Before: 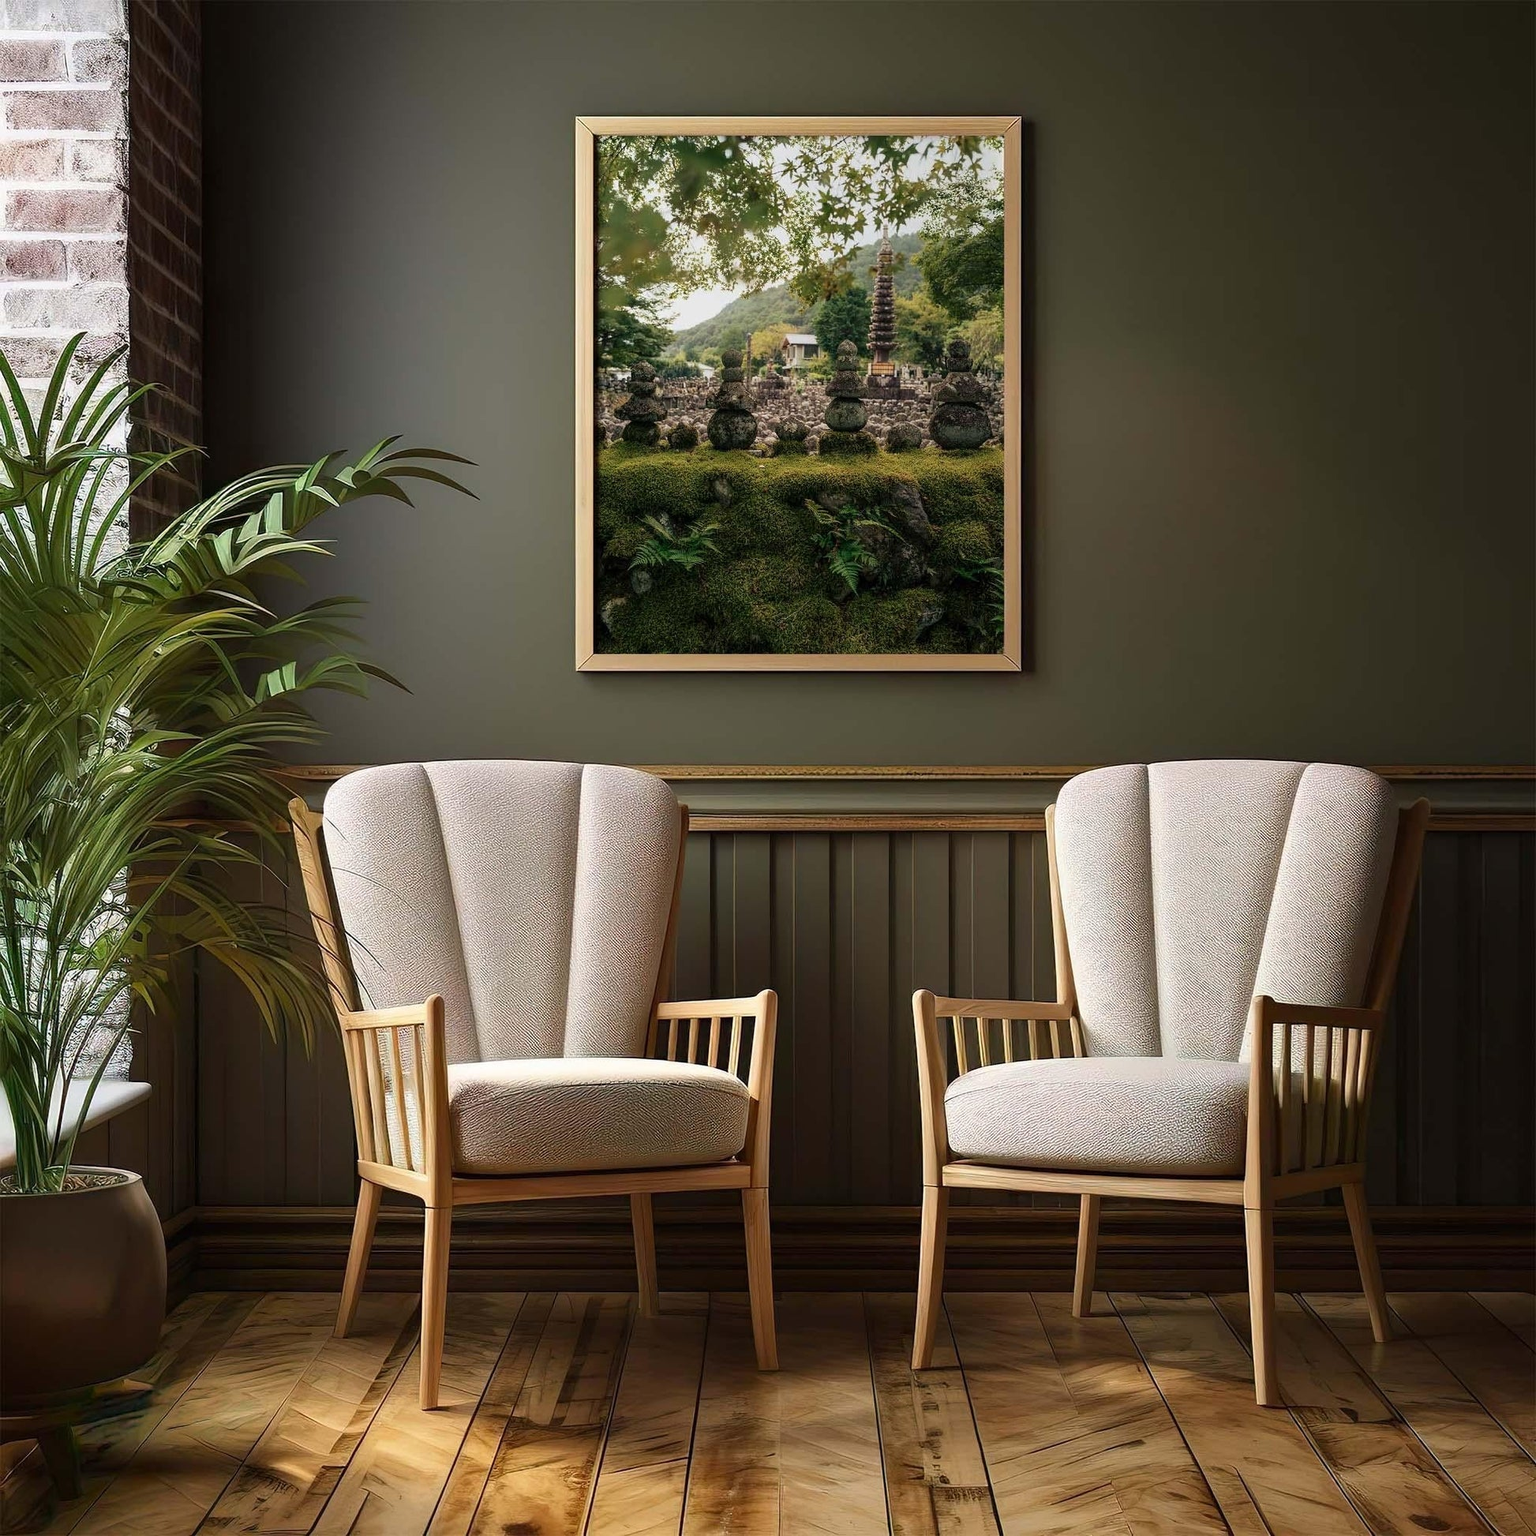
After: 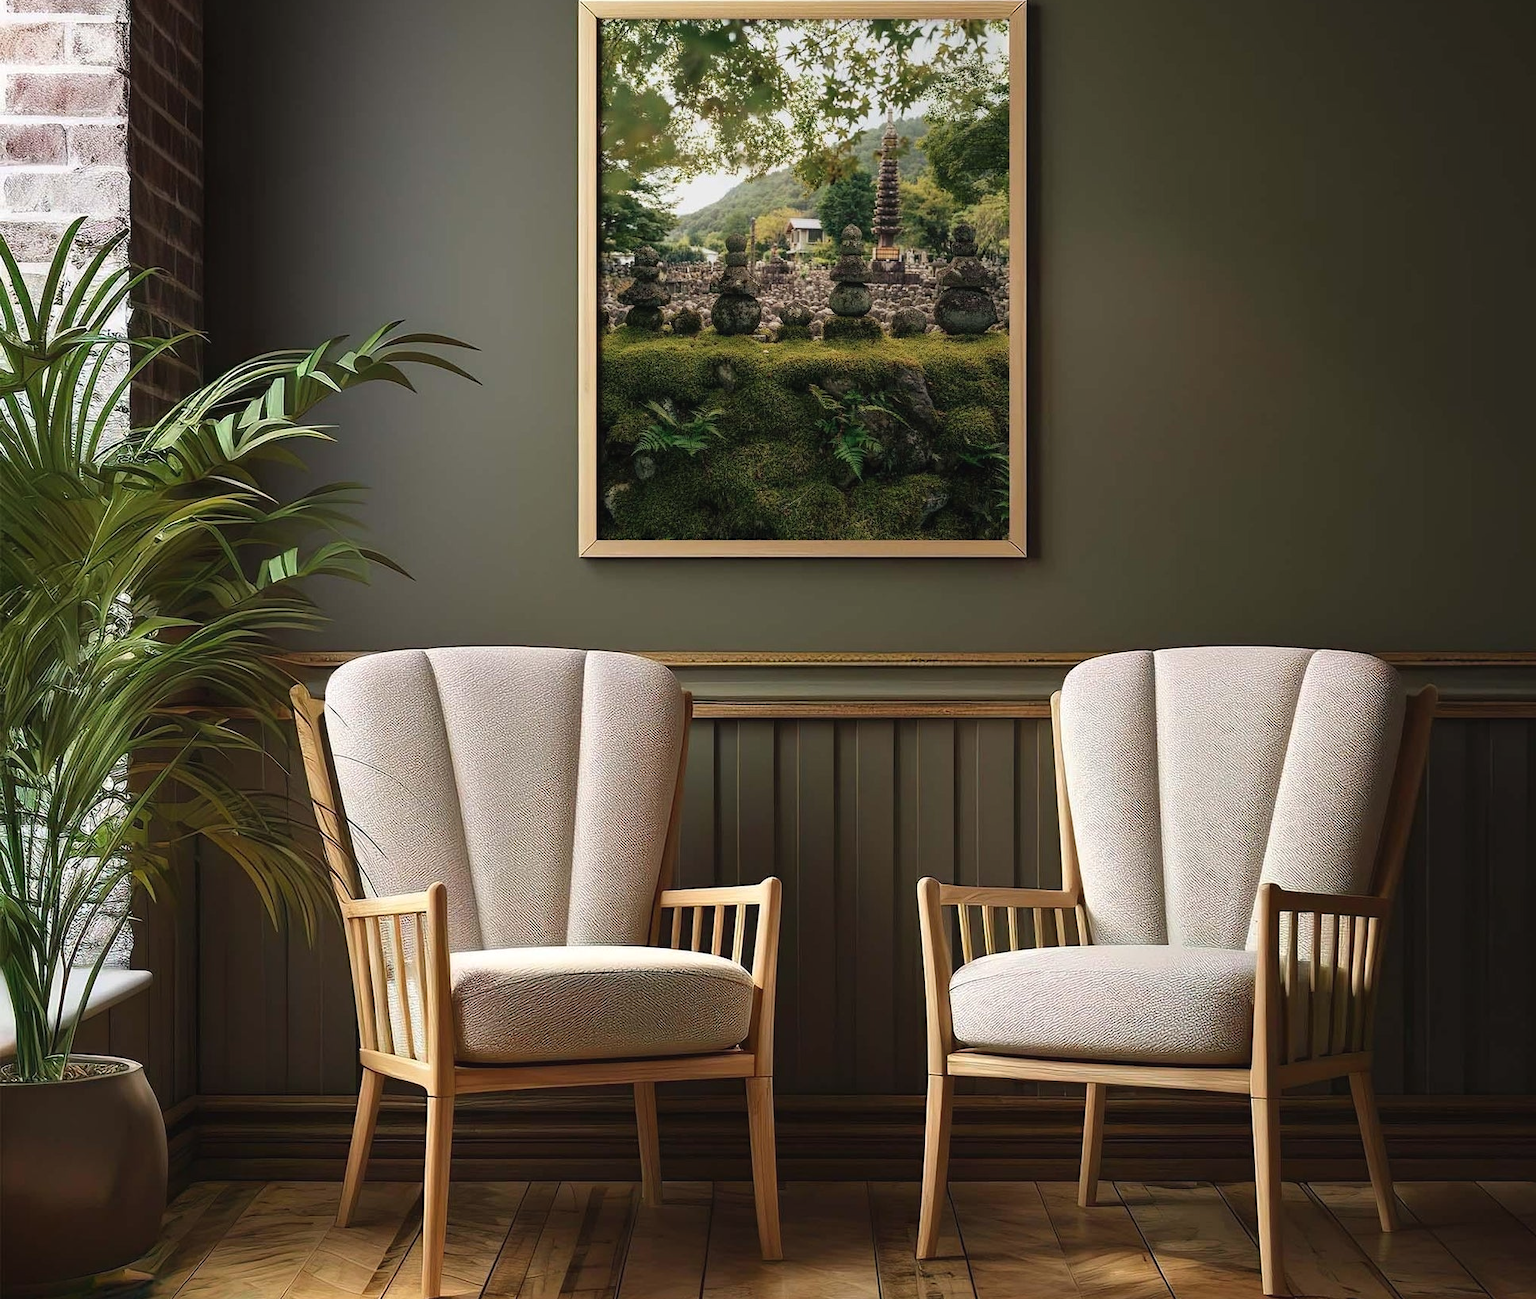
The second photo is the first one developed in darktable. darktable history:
exposure: black level correction -0.003, exposure 0.04 EV, compensate highlight preservation false
crop: top 7.625%, bottom 8.027%
